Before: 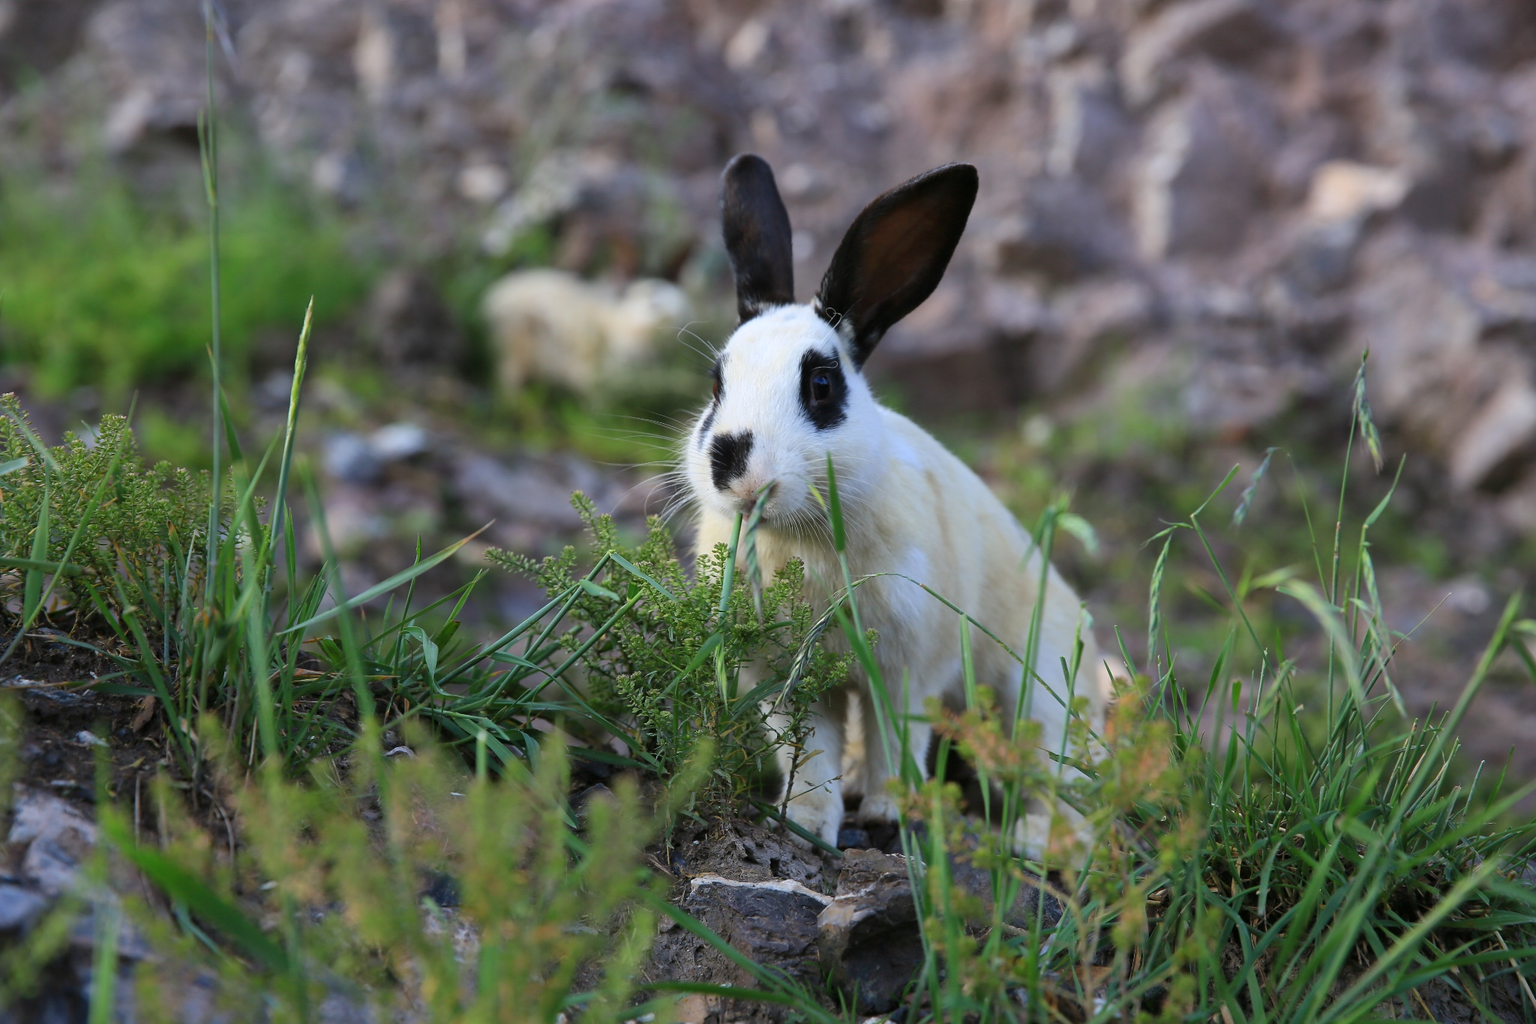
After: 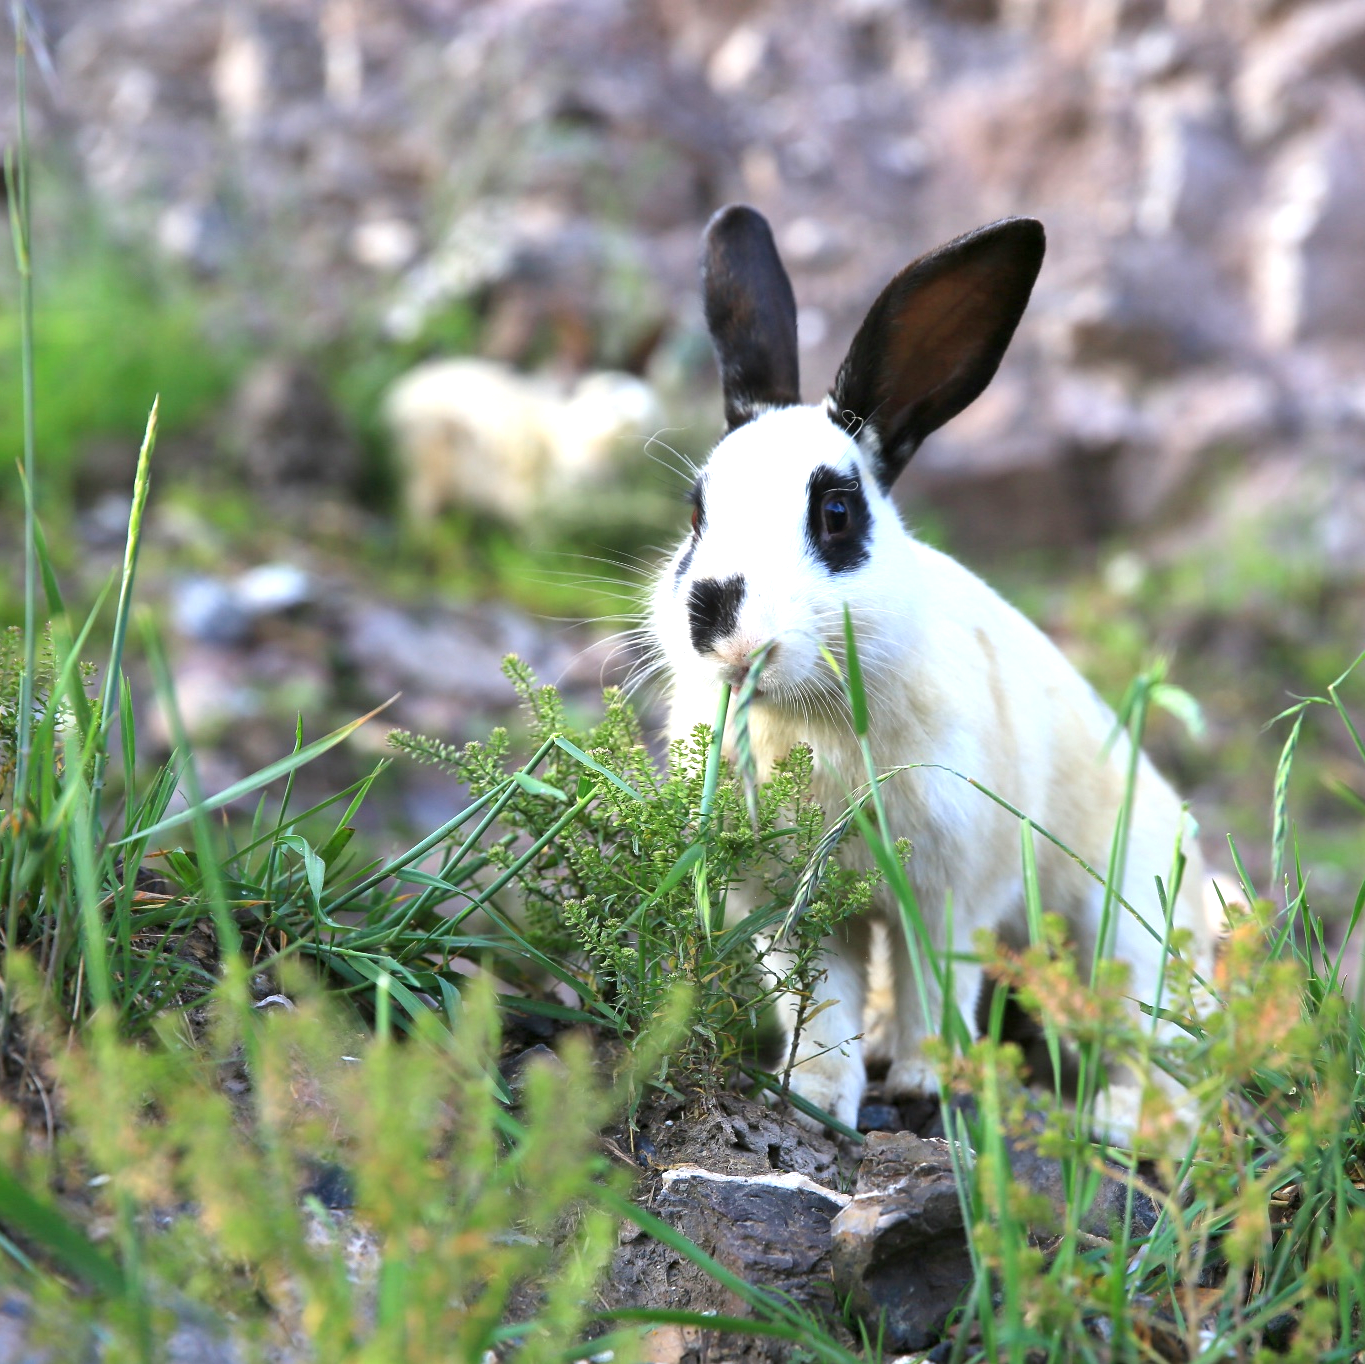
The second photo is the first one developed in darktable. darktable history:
crop and rotate: left 12.648%, right 20.685%
exposure: black level correction 0.001, exposure 1.129 EV, compensate exposure bias true, compensate highlight preservation false
